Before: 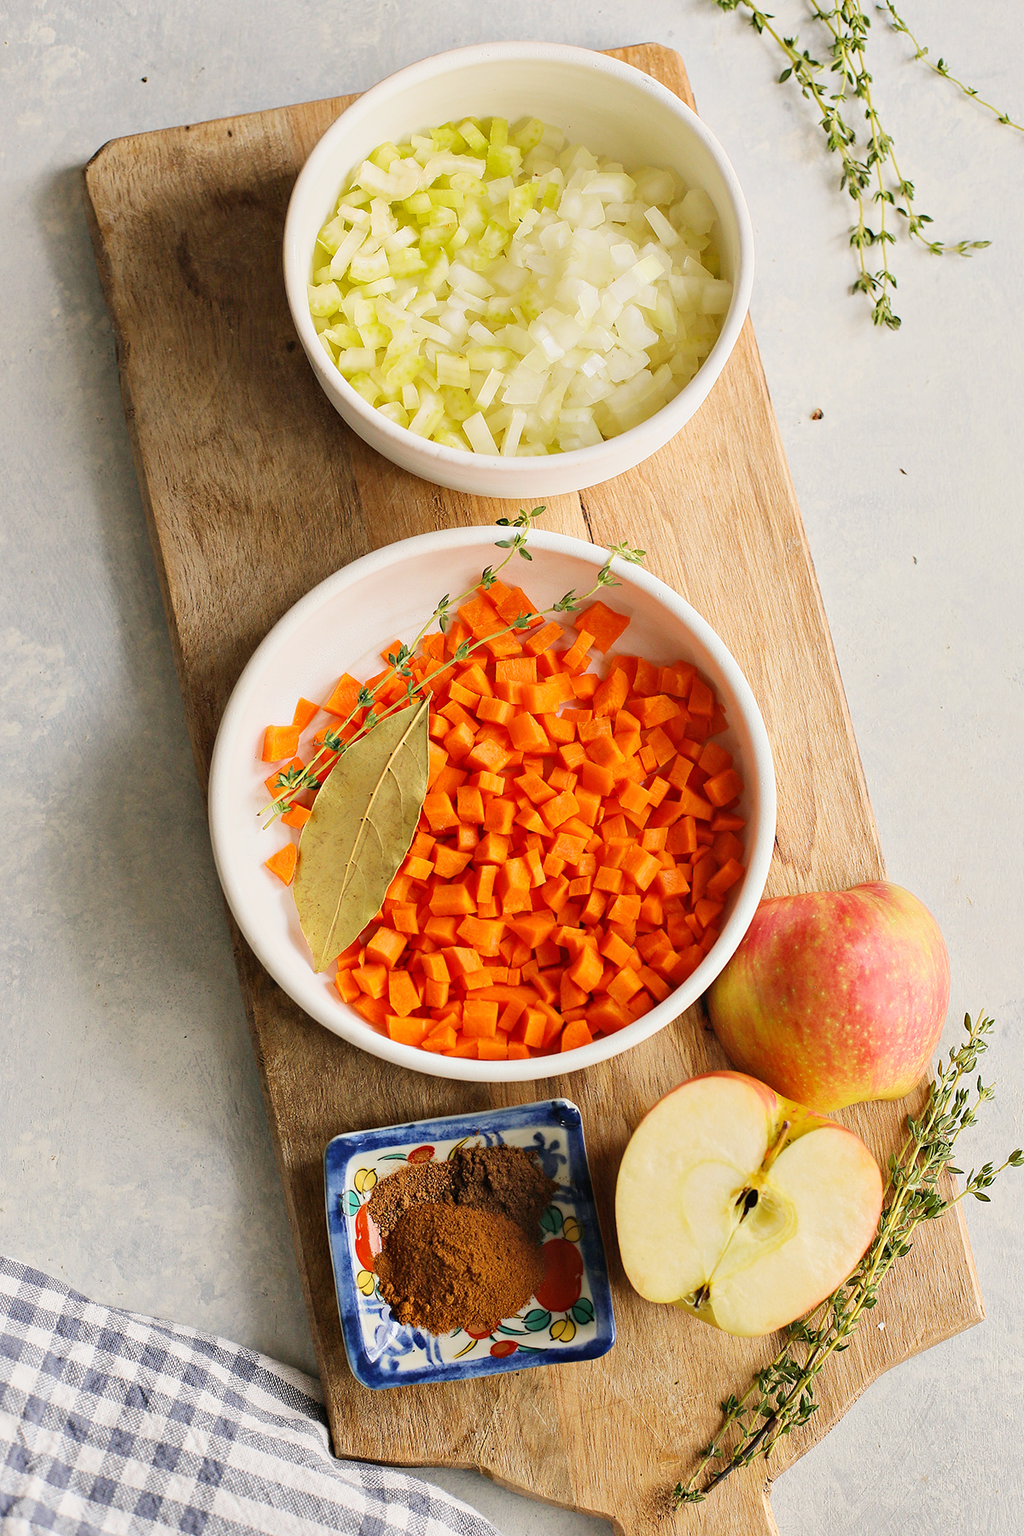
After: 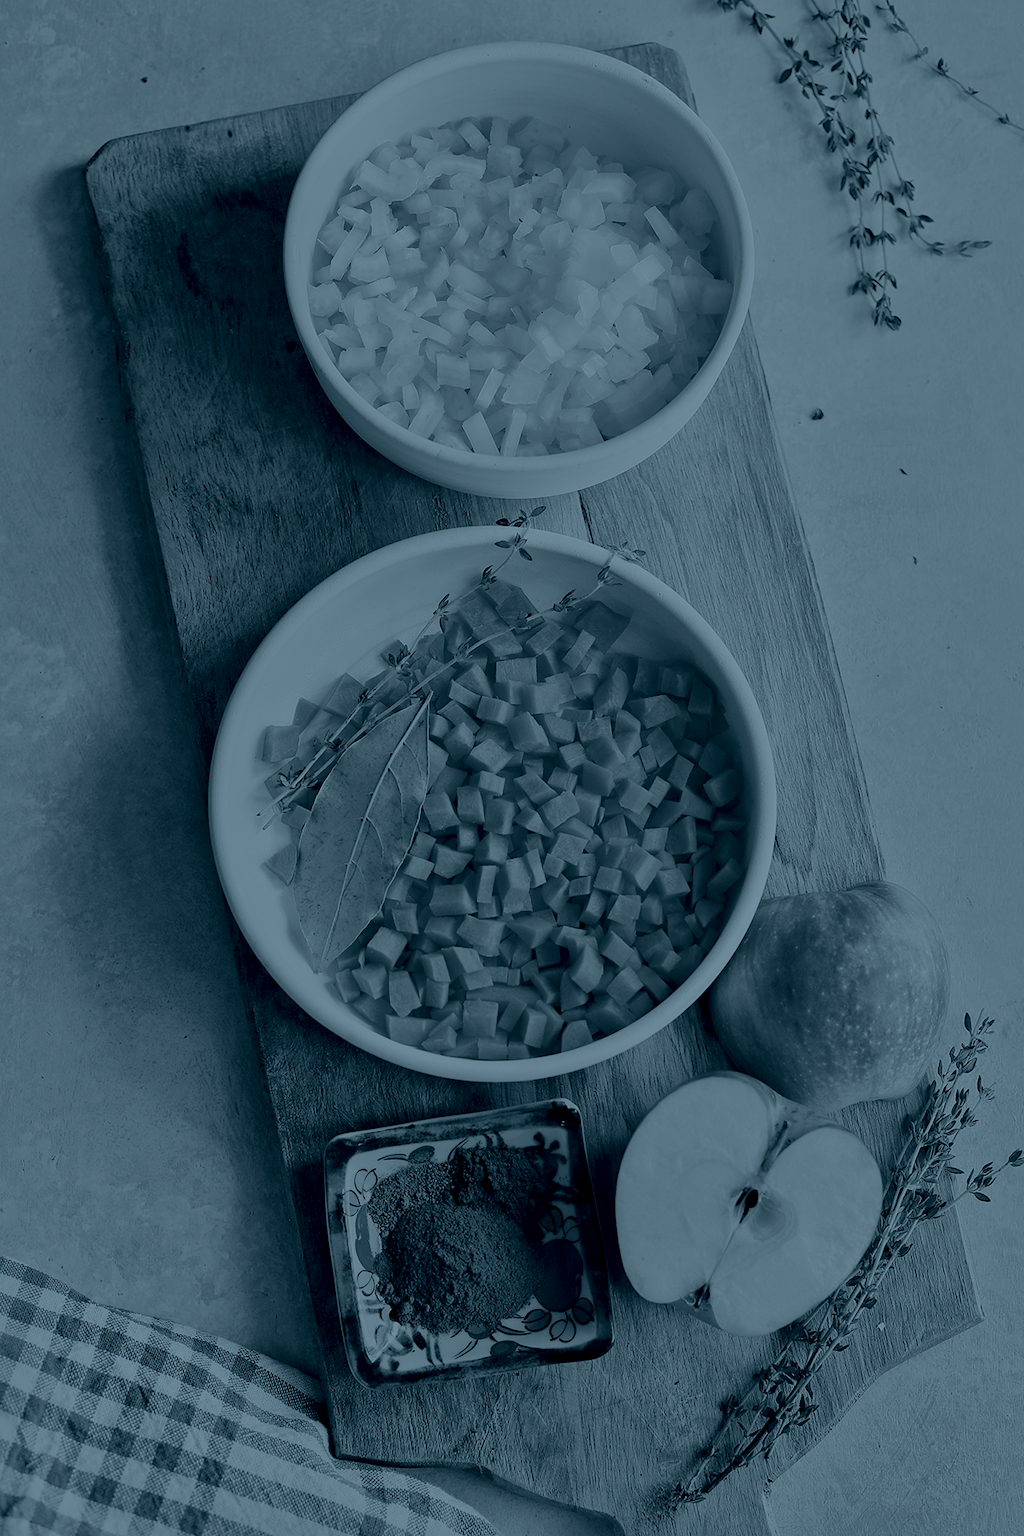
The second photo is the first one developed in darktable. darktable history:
colorize: hue 194.4°, saturation 29%, source mix 61.75%, lightness 3.98%, version 1
local contrast: mode bilateral grid, contrast 50, coarseness 50, detail 150%, midtone range 0.2
color balance rgb: perceptual saturation grading › global saturation 34.05%, global vibrance 5.56%
